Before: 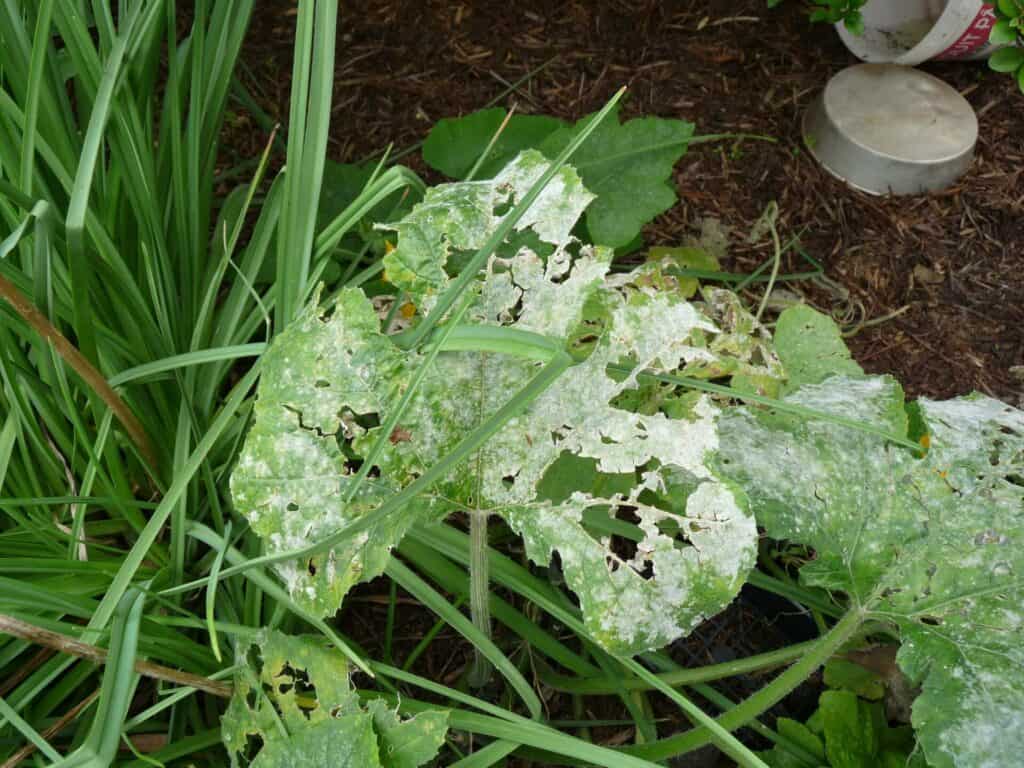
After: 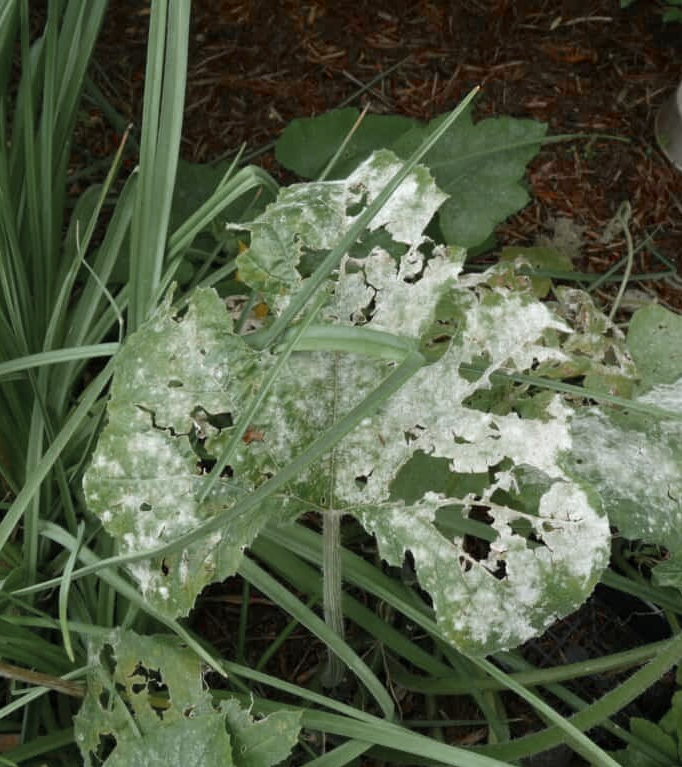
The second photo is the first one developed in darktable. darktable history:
white balance: red 1, blue 1
crop and rotate: left 14.436%, right 18.898%
color zones: curves: ch0 [(0, 0.48) (0.209, 0.398) (0.305, 0.332) (0.429, 0.493) (0.571, 0.5) (0.714, 0.5) (0.857, 0.5) (1, 0.48)]; ch1 [(0, 0.736) (0.143, 0.625) (0.225, 0.371) (0.429, 0.256) (0.571, 0.241) (0.714, 0.213) (0.857, 0.48) (1, 0.736)]; ch2 [(0, 0.448) (0.143, 0.498) (0.286, 0.5) (0.429, 0.5) (0.571, 0.5) (0.714, 0.5) (0.857, 0.5) (1, 0.448)]
